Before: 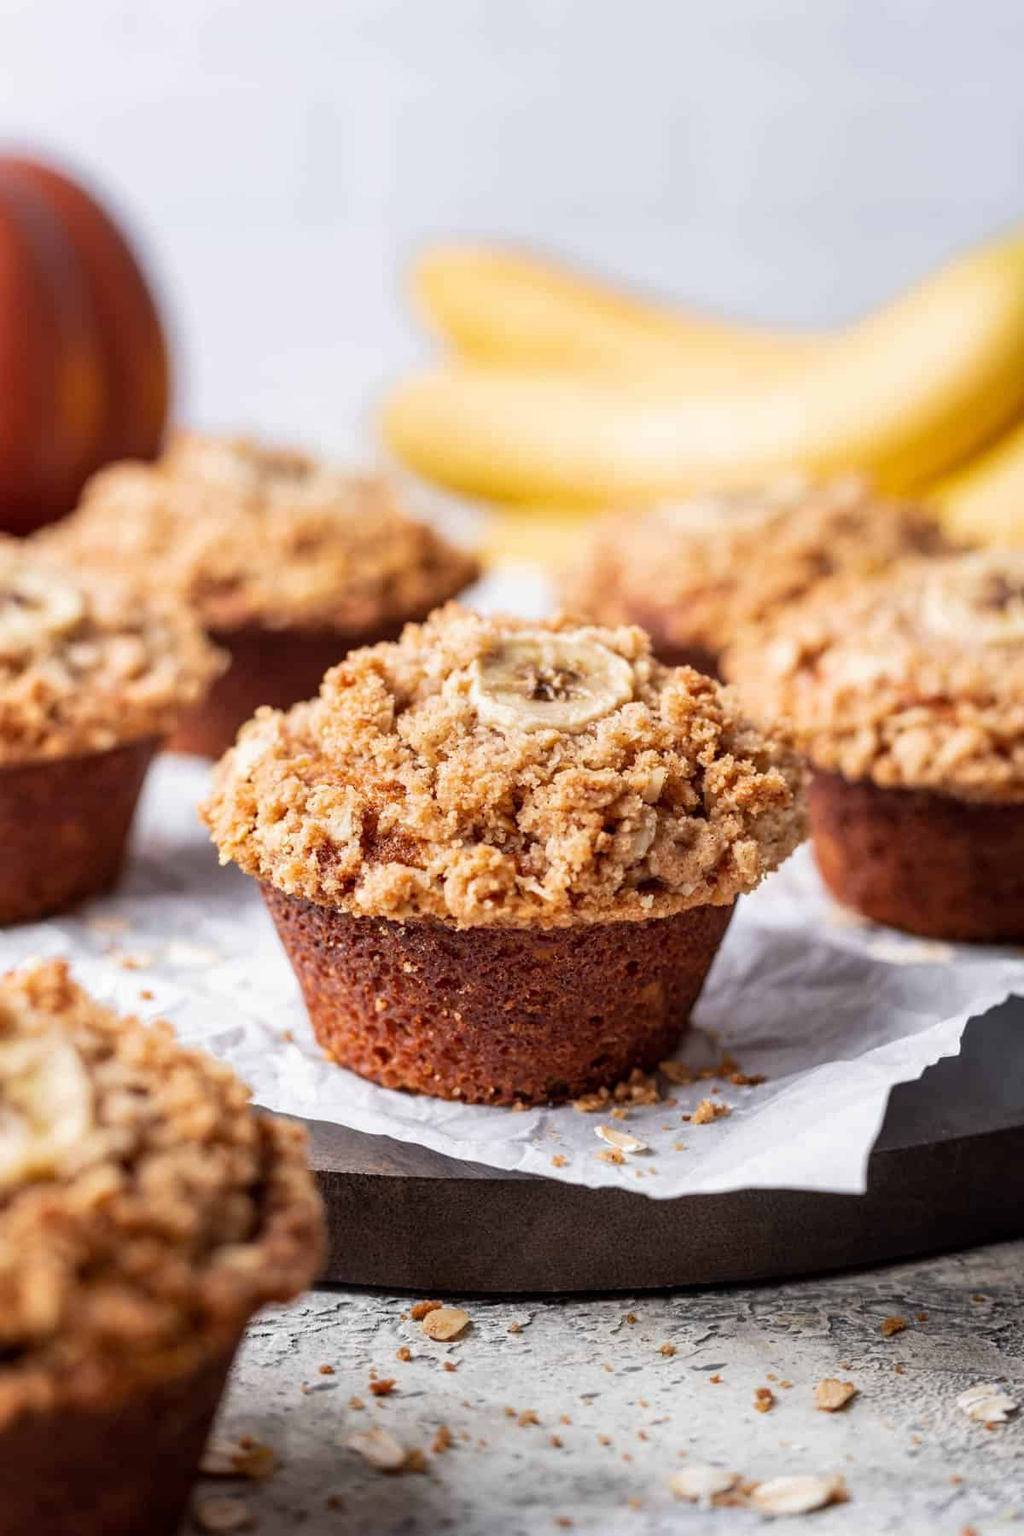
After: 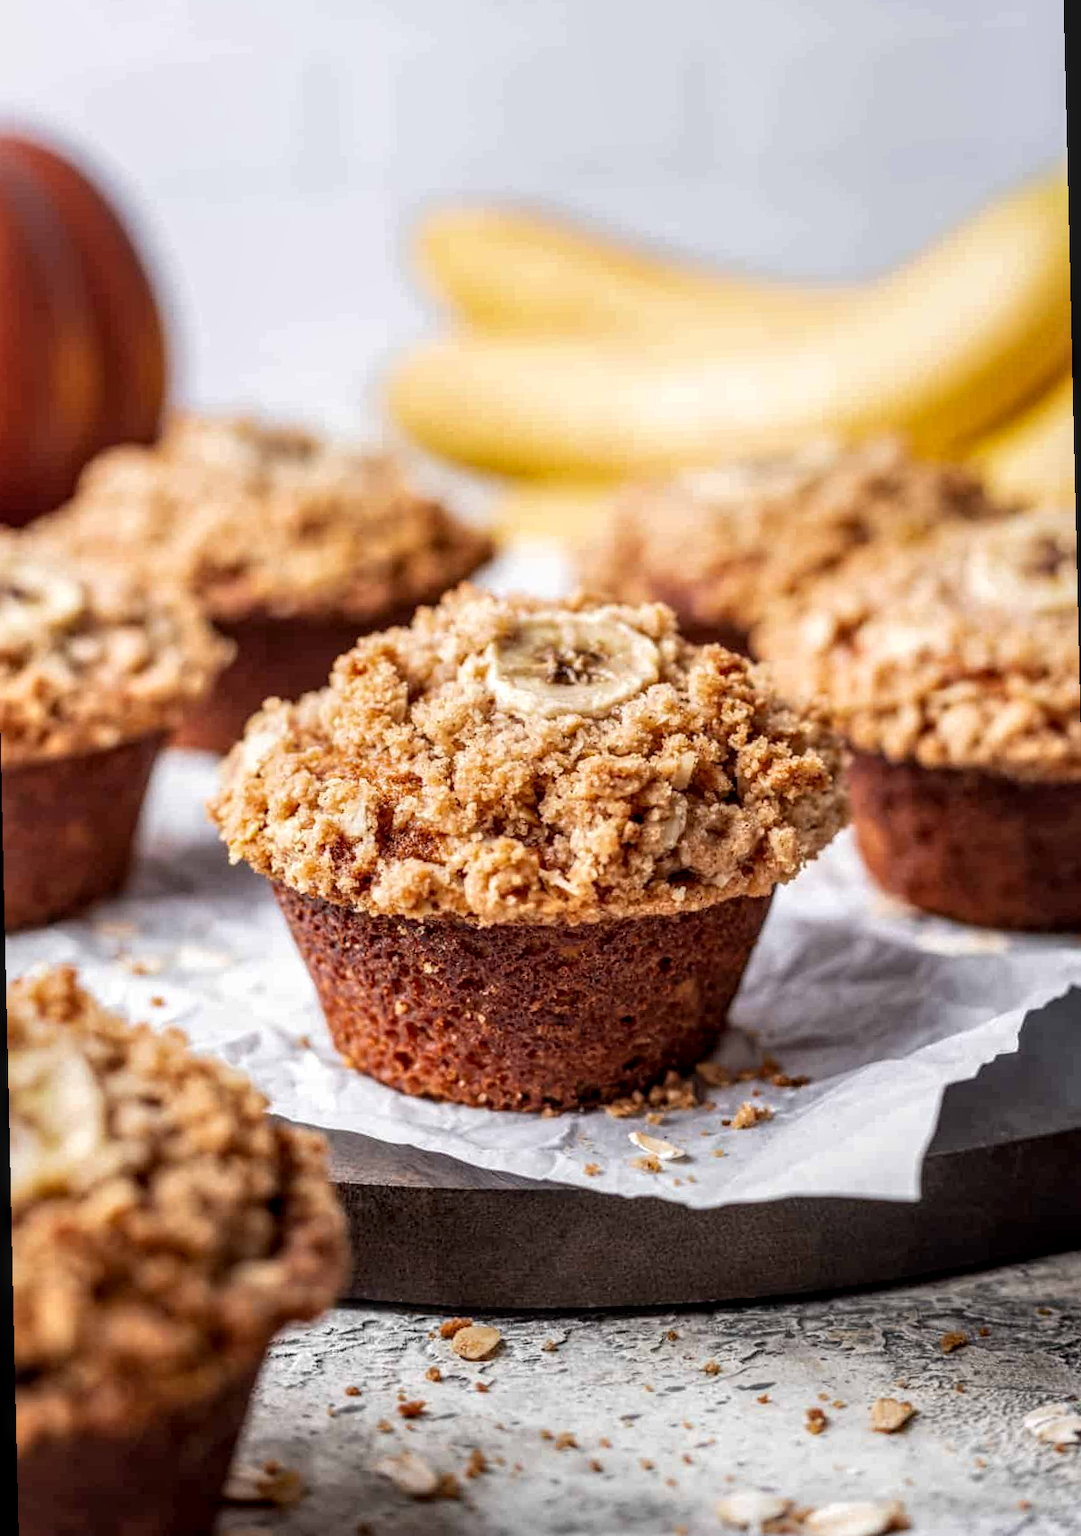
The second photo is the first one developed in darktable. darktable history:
rotate and perspective: rotation -1.32°, lens shift (horizontal) -0.031, crop left 0.015, crop right 0.985, crop top 0.047, crop bottom 0.982
local contrast: highlights 61%, detail 143%, midtone range 0.428
